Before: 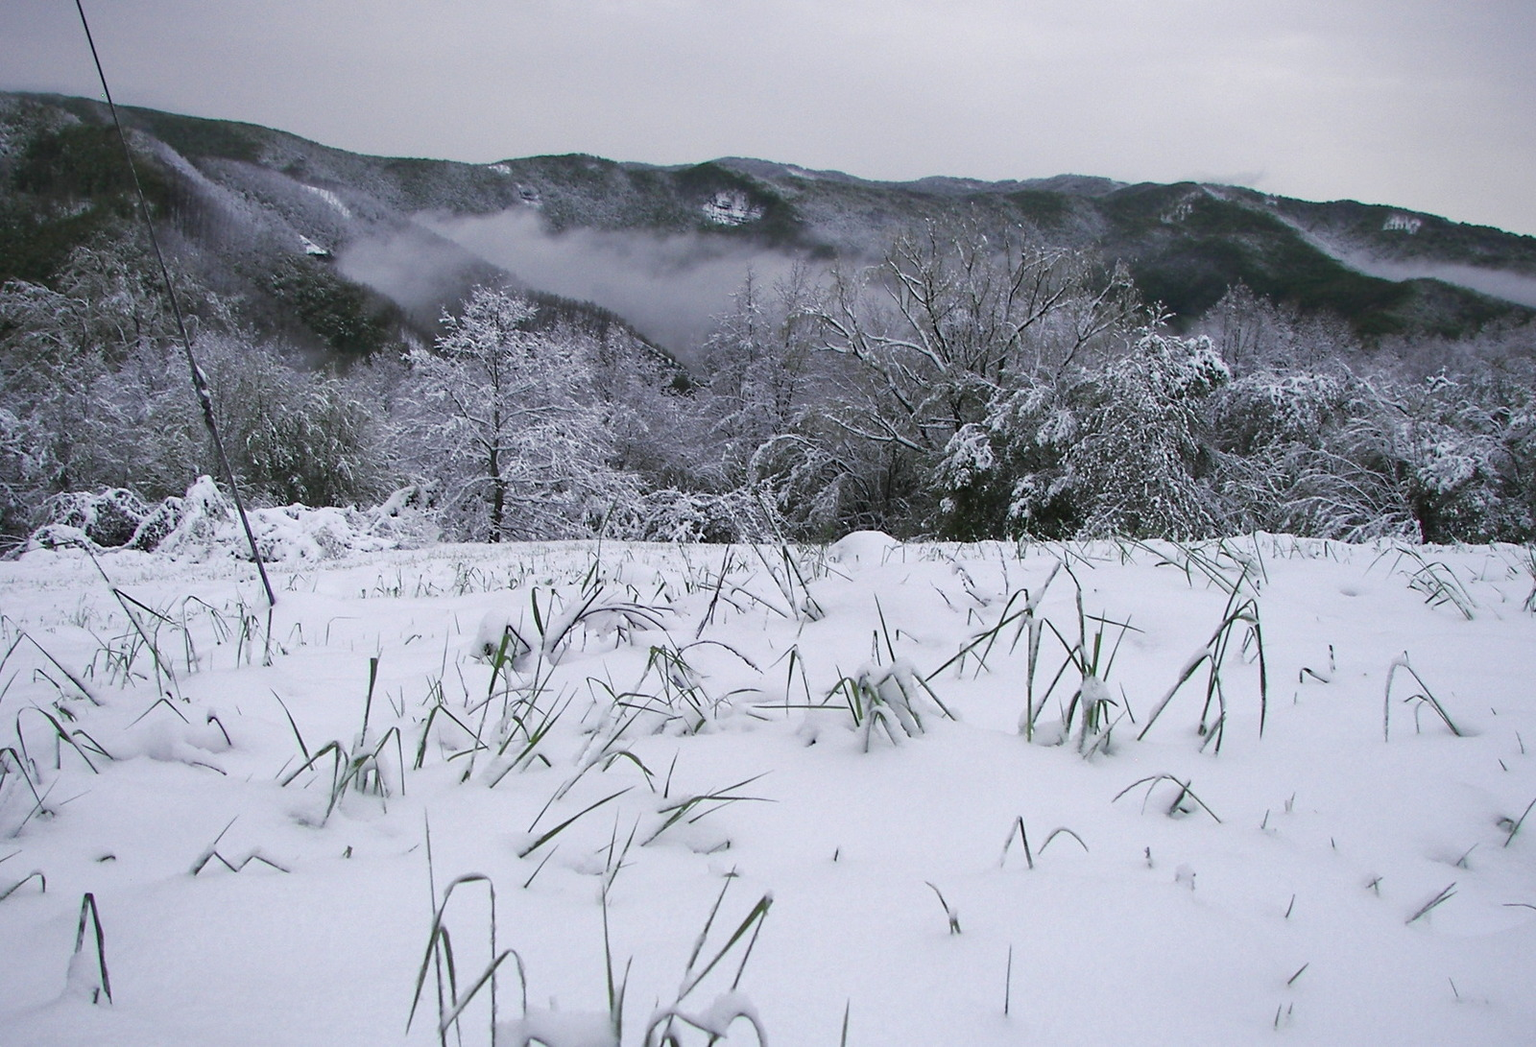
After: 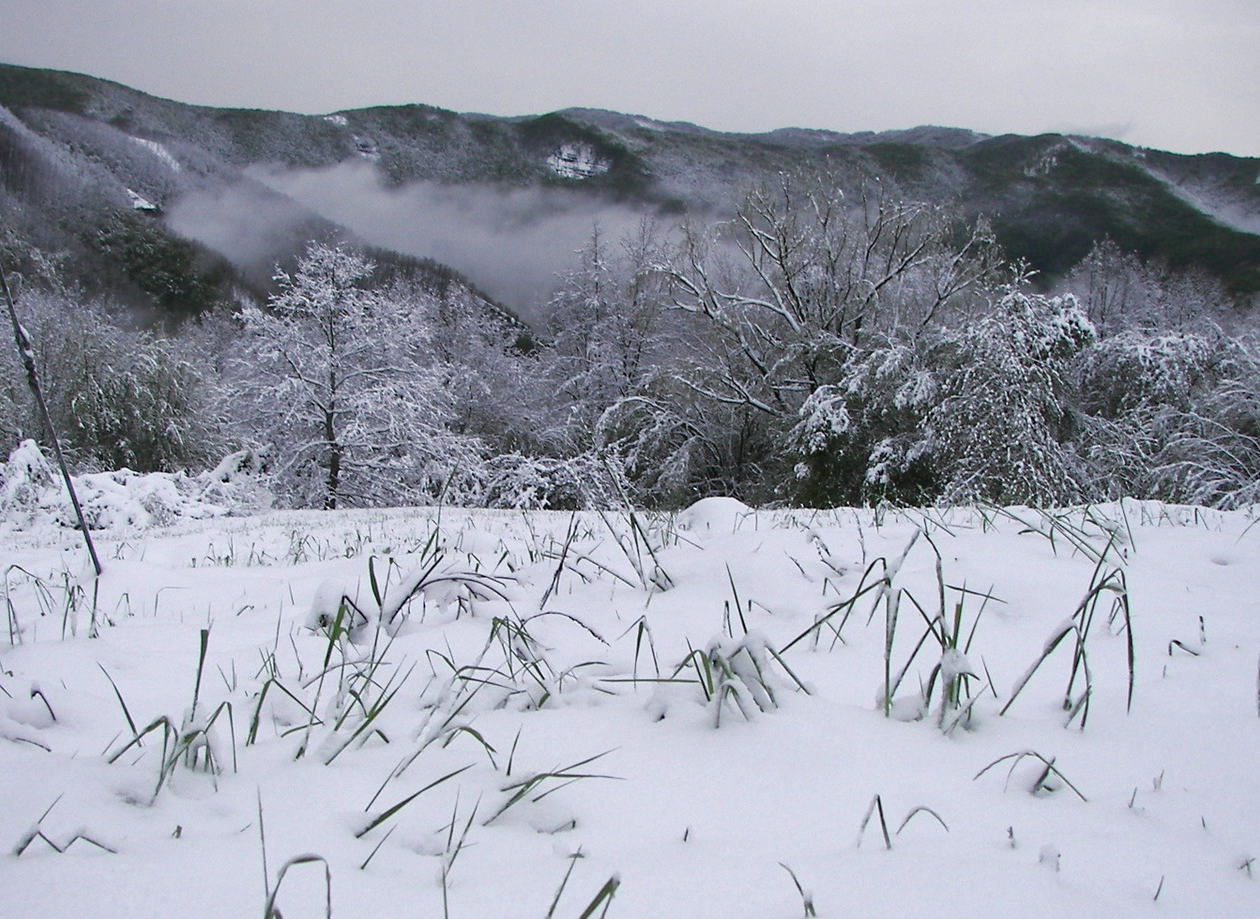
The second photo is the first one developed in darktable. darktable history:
crop: left 11.618%, top 5.156%, right 9.571%, bottom 10.537%
